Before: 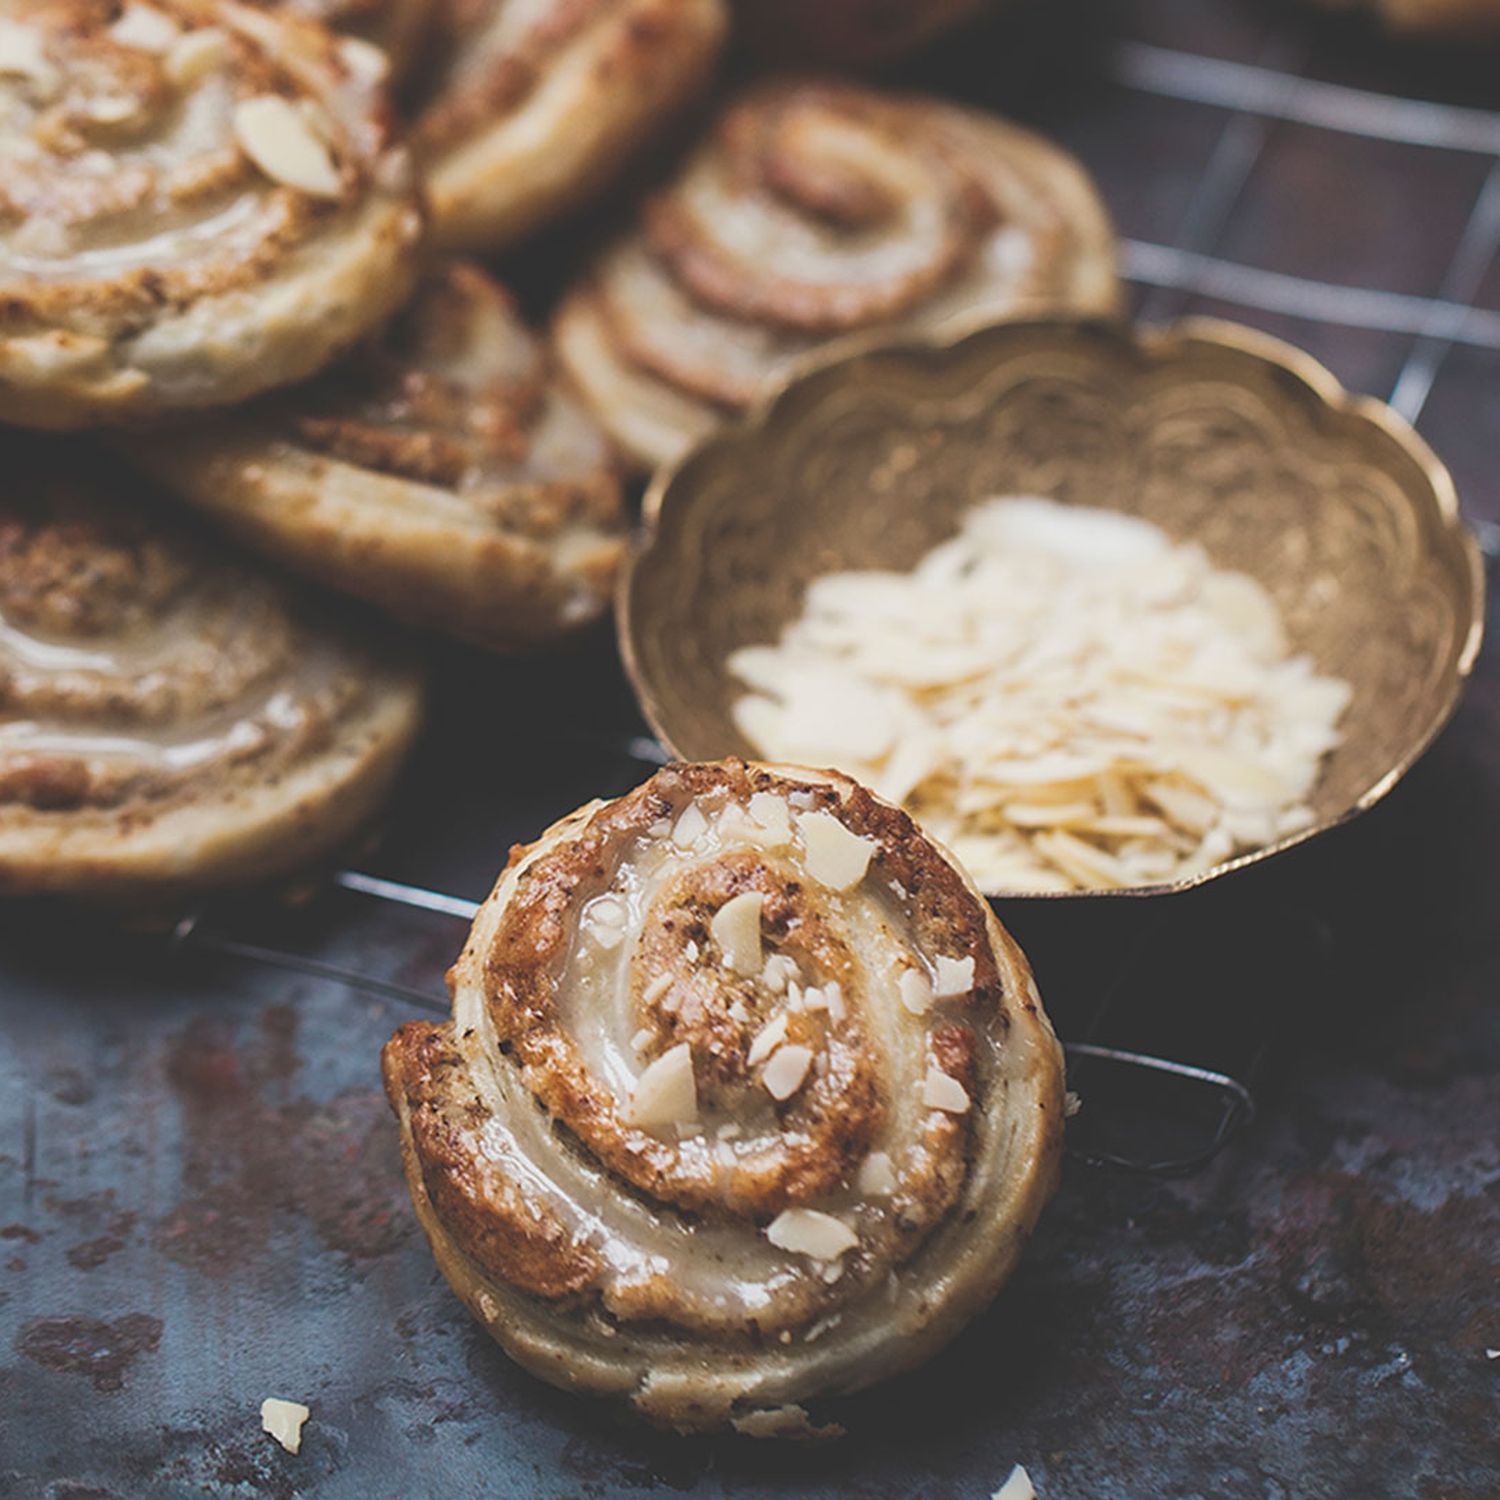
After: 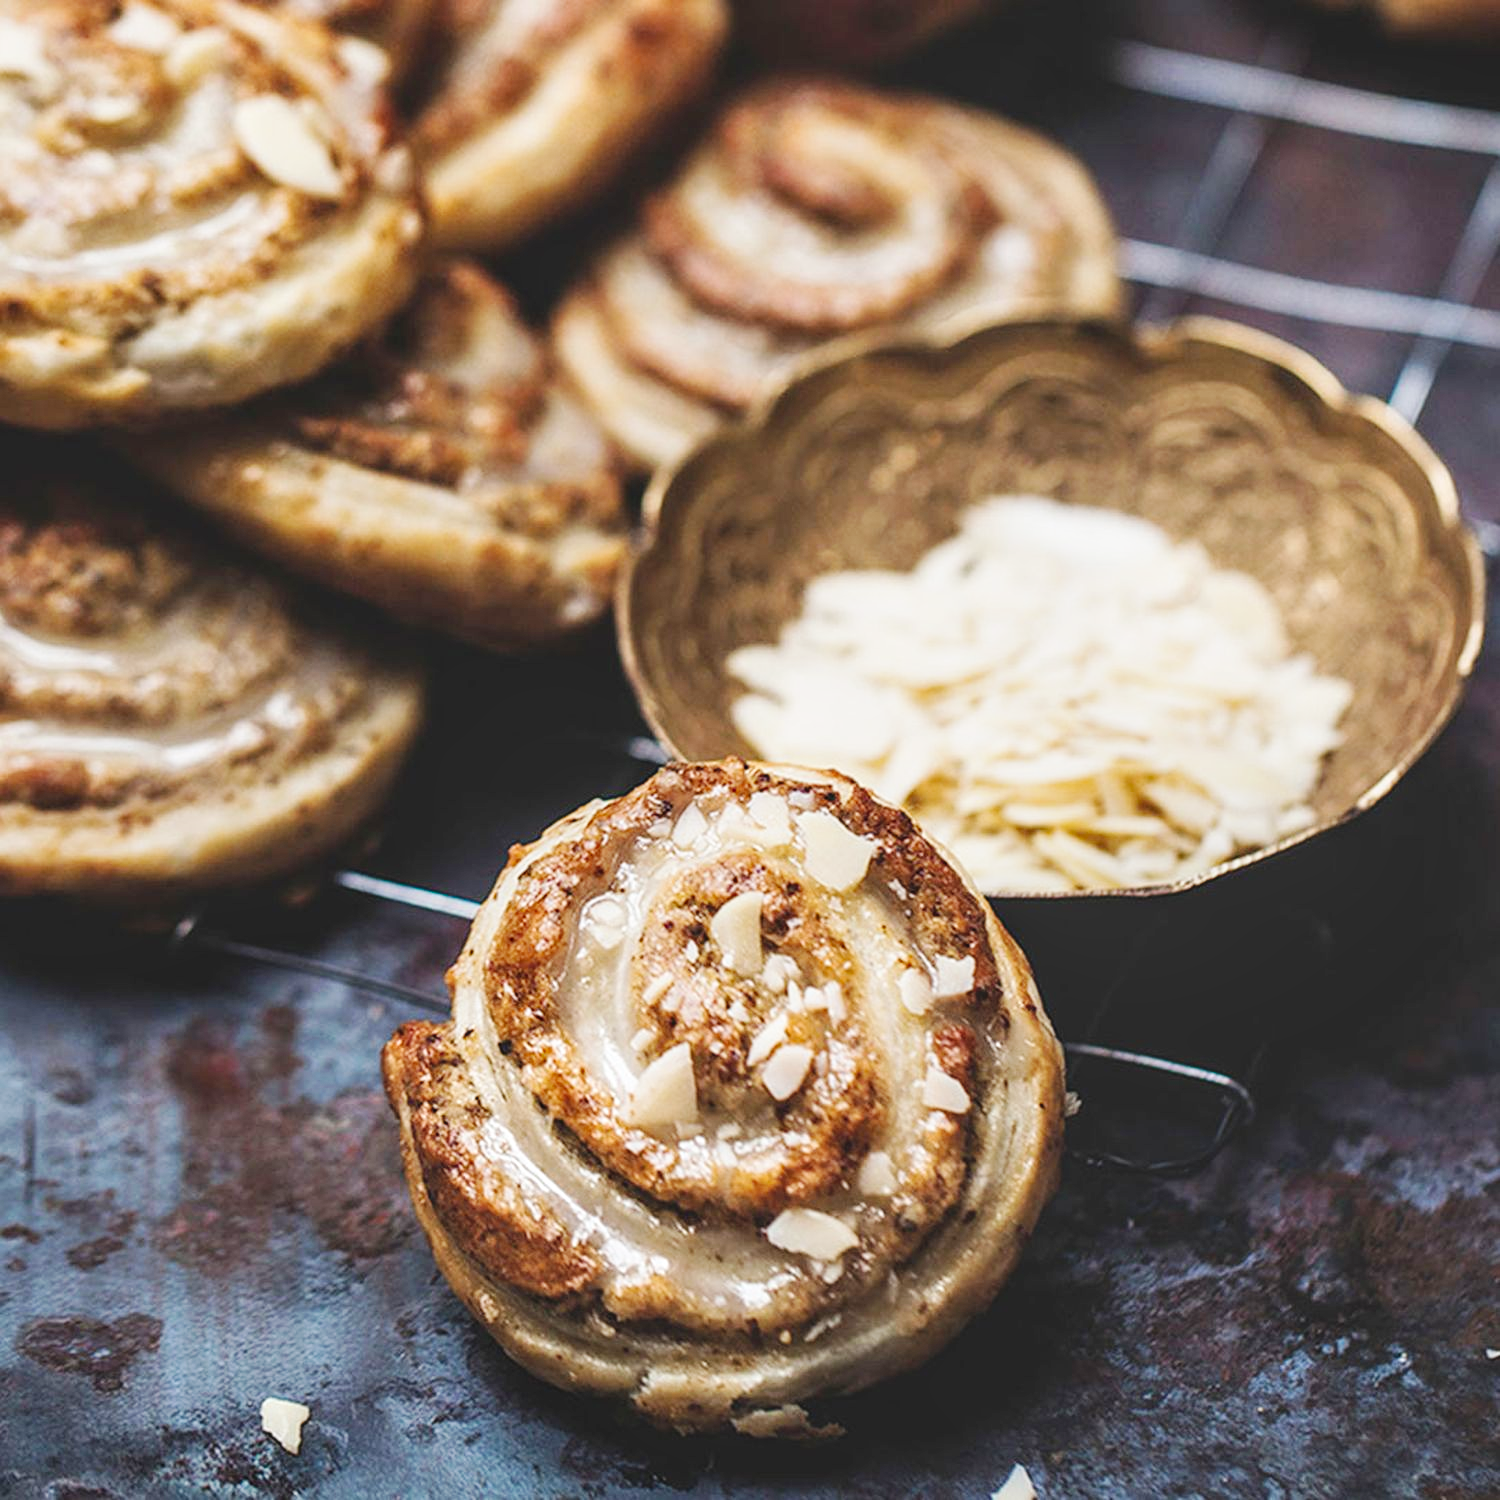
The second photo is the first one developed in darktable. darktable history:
base curve: curves: ch0 [(0, 0) (0.036, 0.025) (0.121, 0.166) (0.206, 0.329) (0.605, 0.79) (1, 1)], preserve colors none
local contrast: on, module defaults
